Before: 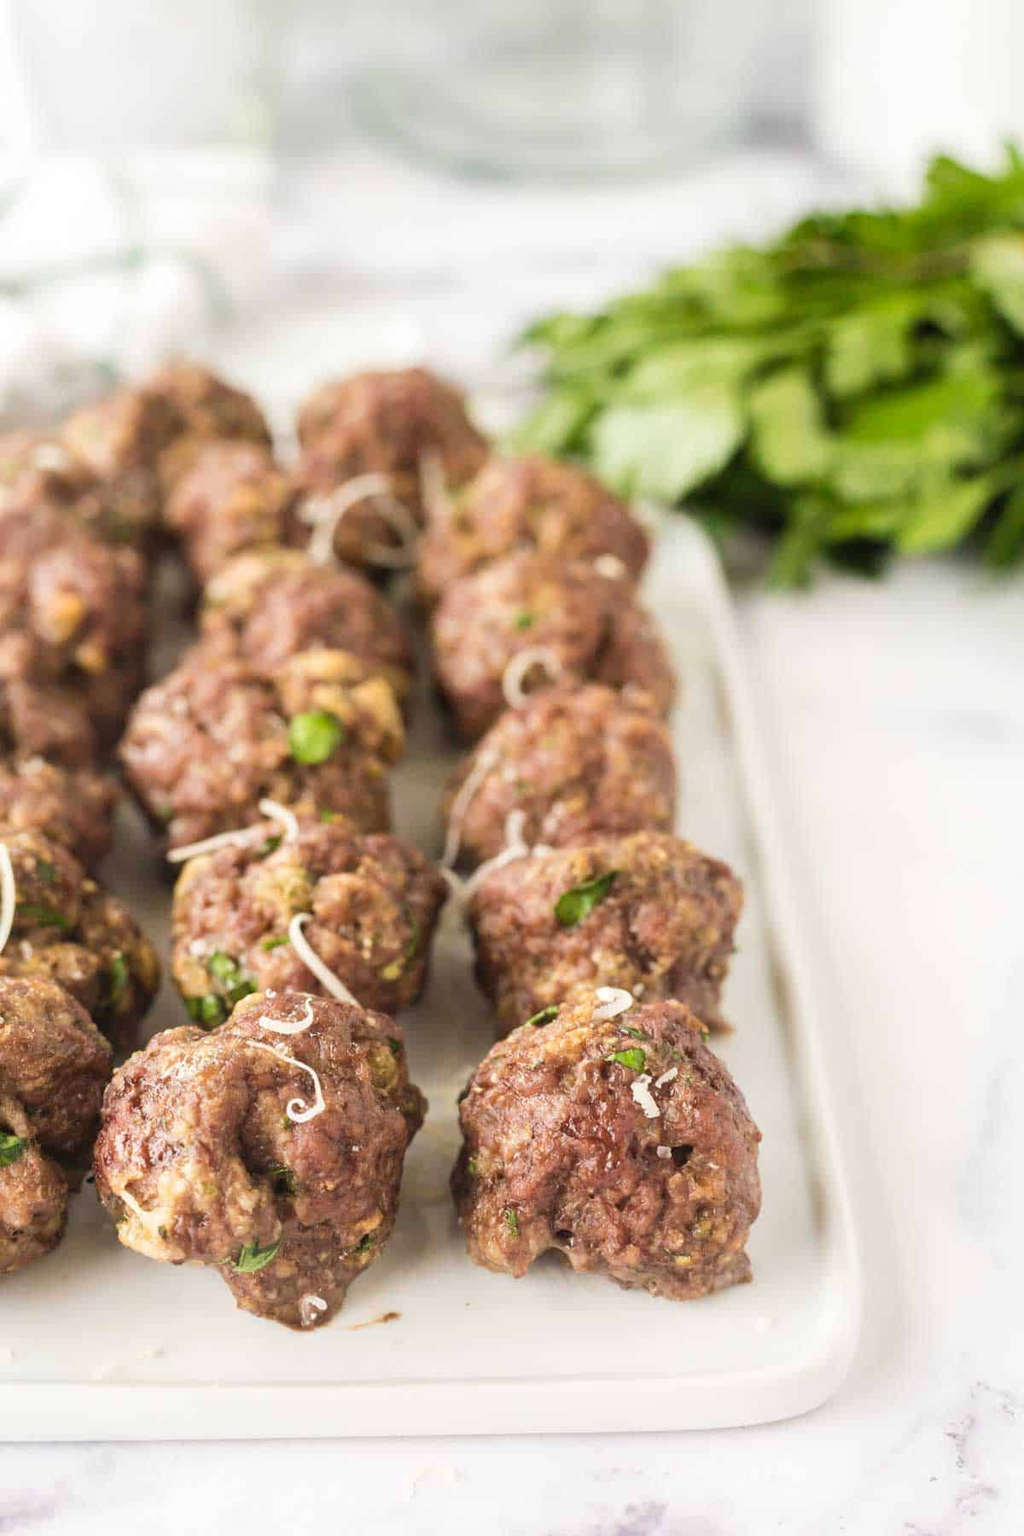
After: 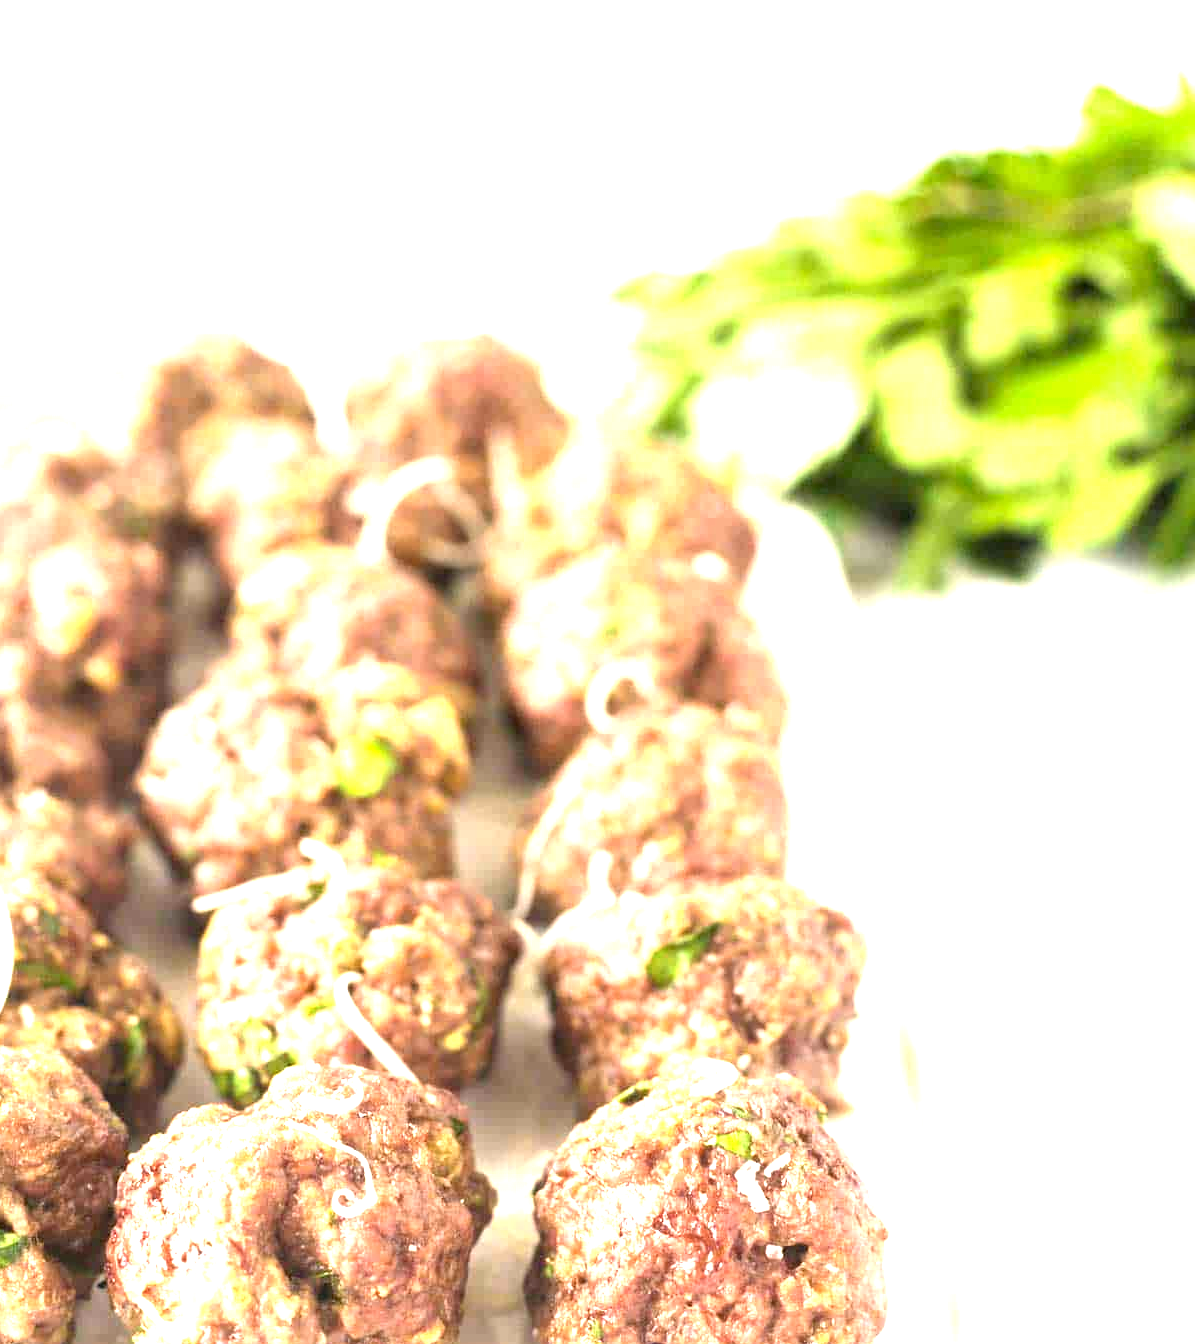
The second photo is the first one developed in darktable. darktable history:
crop: left 0.387%, top 5.469%, bottom 19.809%
exposure: black level correction 0.001, exposure 1.735 EV, compensate highlight preservation false
